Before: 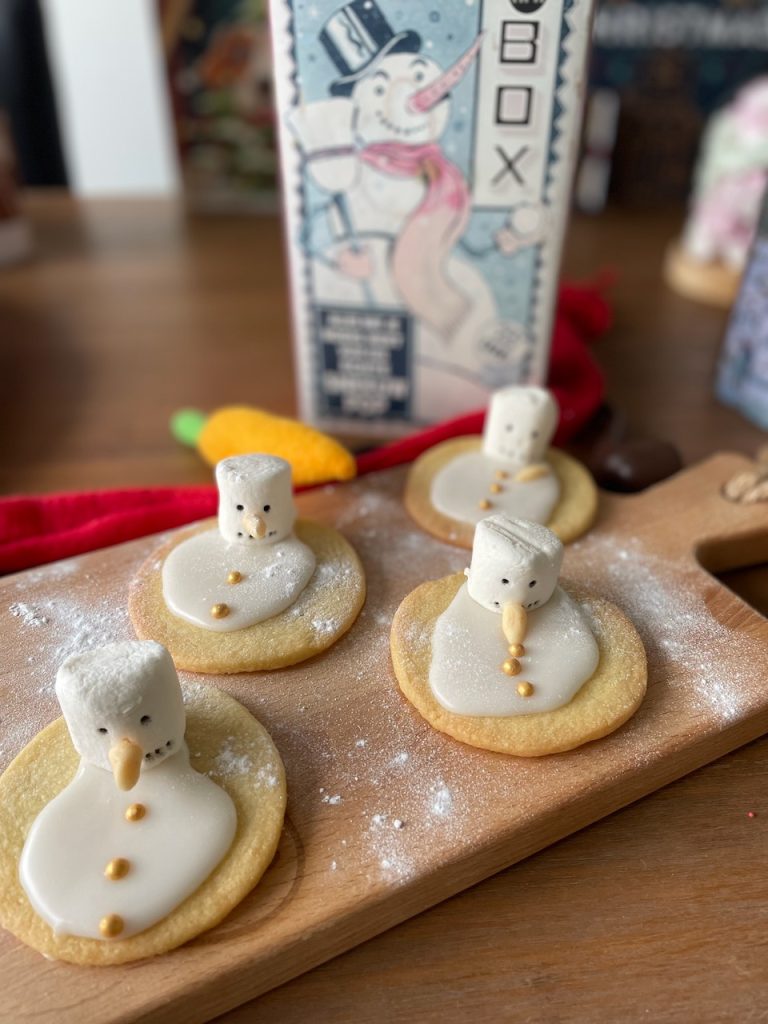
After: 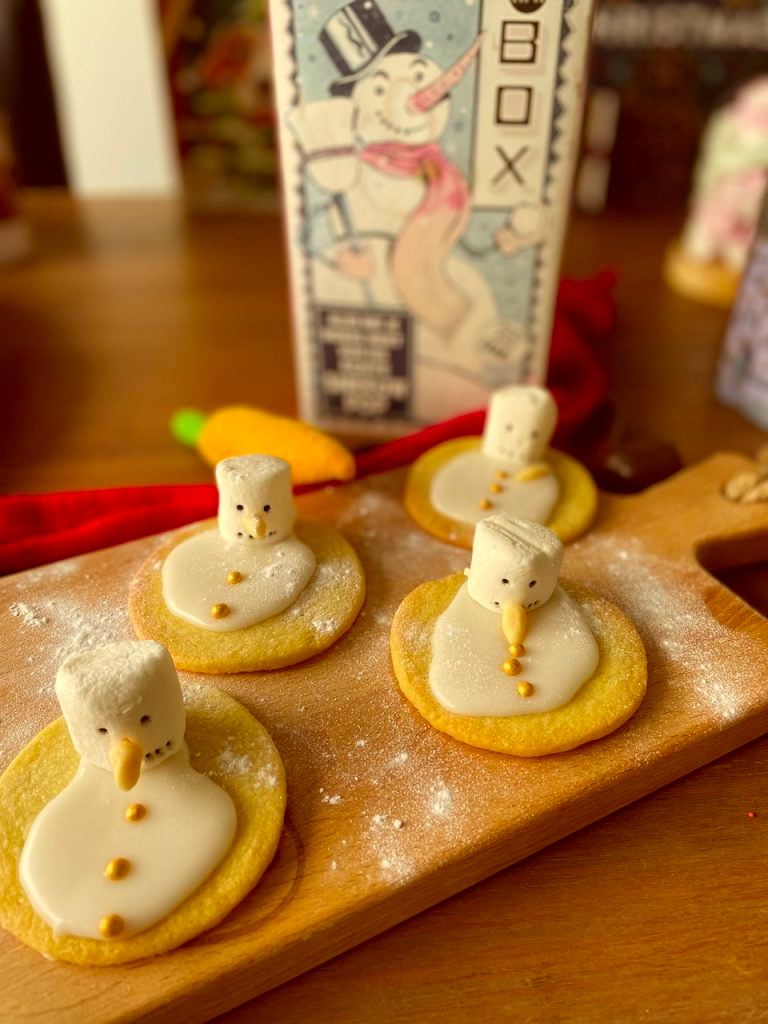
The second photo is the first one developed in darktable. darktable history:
color correction: highlights a* 0.974, highlights b* 24.85, shadows a* 16.33, shadows b* 24.11
color balance rgb: perceptual saturation grading › global saturation 30.838%
